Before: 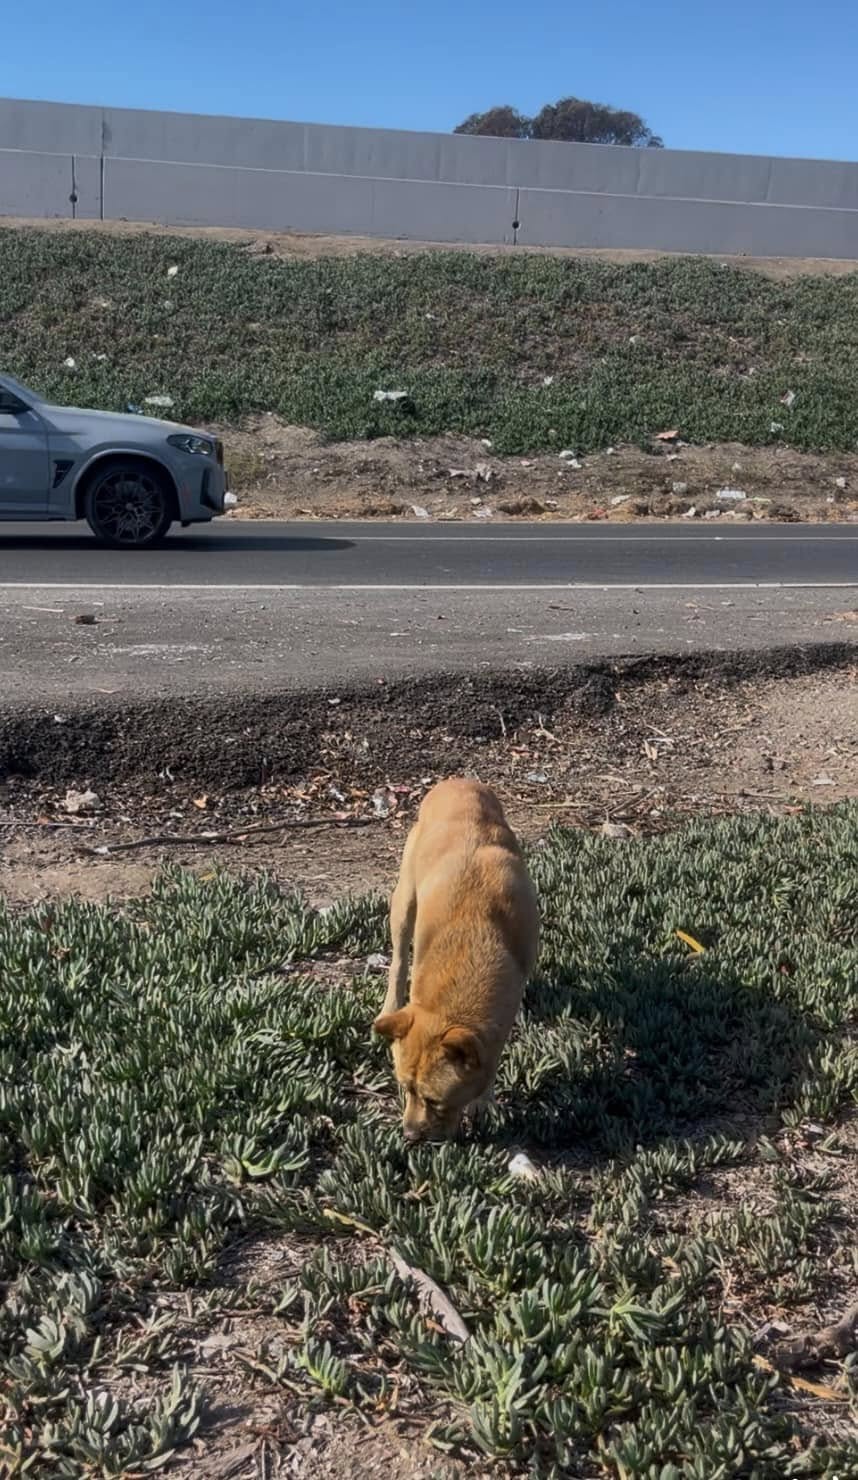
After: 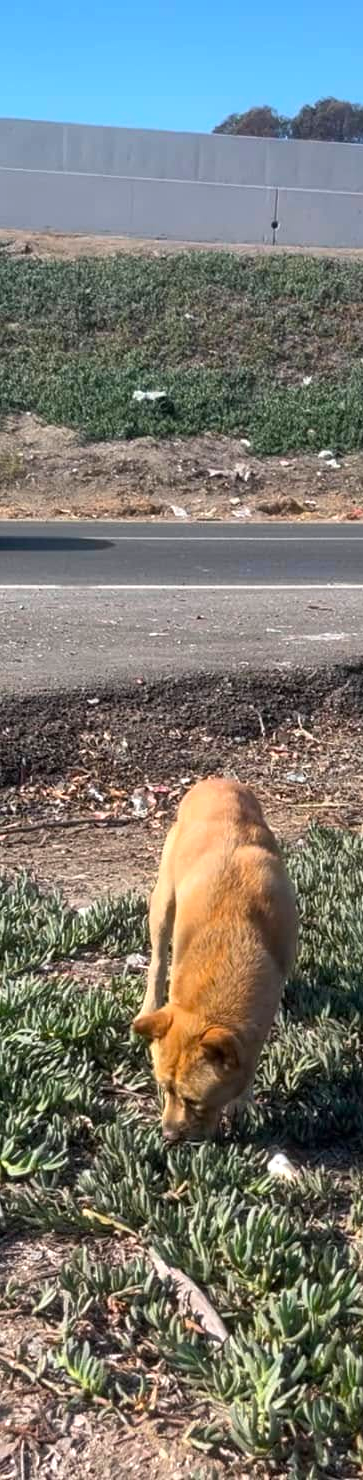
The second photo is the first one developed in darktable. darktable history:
crop: left 28.126%, right 29.307%
exposure: exposure 0.609 EV, compensate highlight preservation false
